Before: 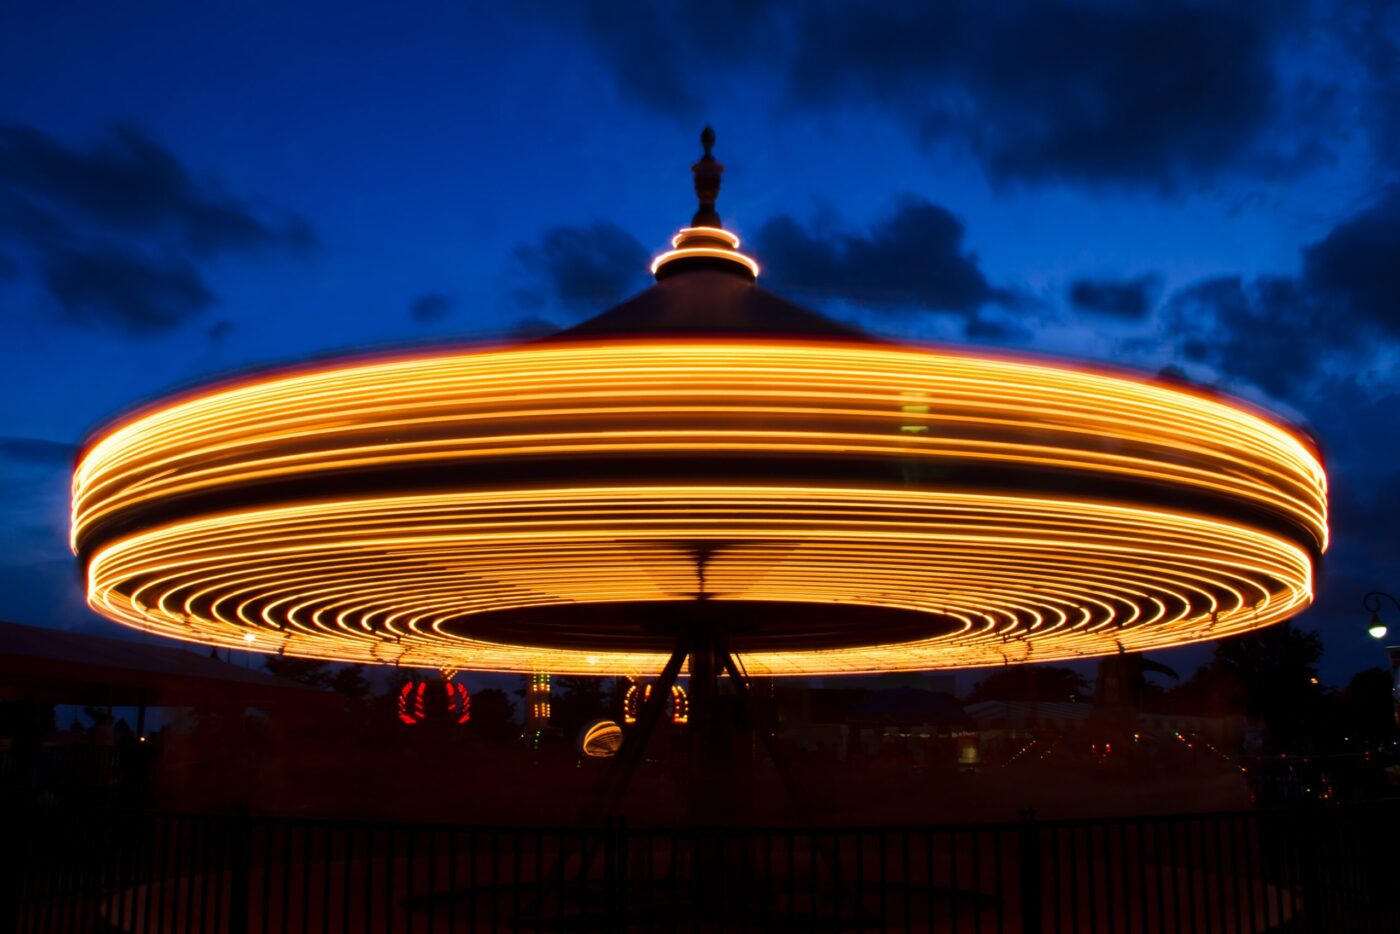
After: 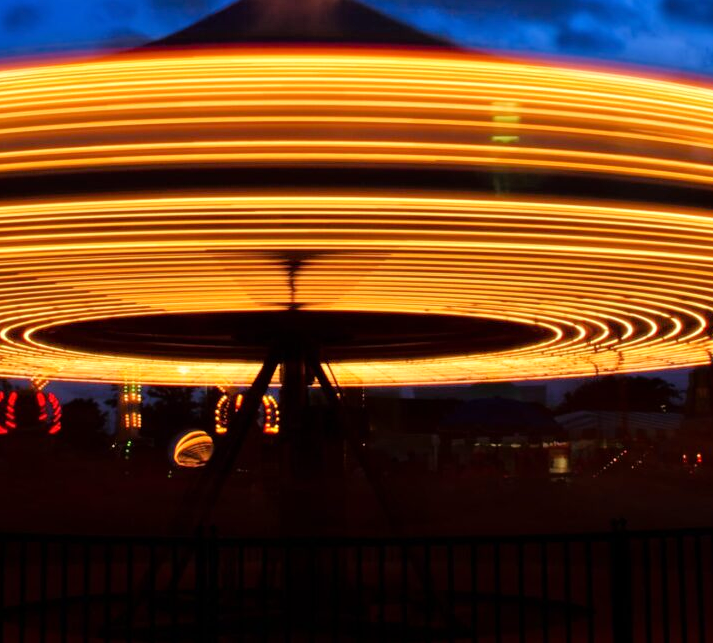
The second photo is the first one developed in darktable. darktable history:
tone equalizer: -7 EV 0.15 EV, -6 EV 0.6 EV, -5 EV 1.15 EV, -4 EV 1.33 EV, -3 EV 1.15 EV, -2 EV 0.6 EV, -1 EV 0.15 EV, mask exposure compensation -0.5 EV
crop and rotate: left 29.237%, top 31.152%, right 19.807%
